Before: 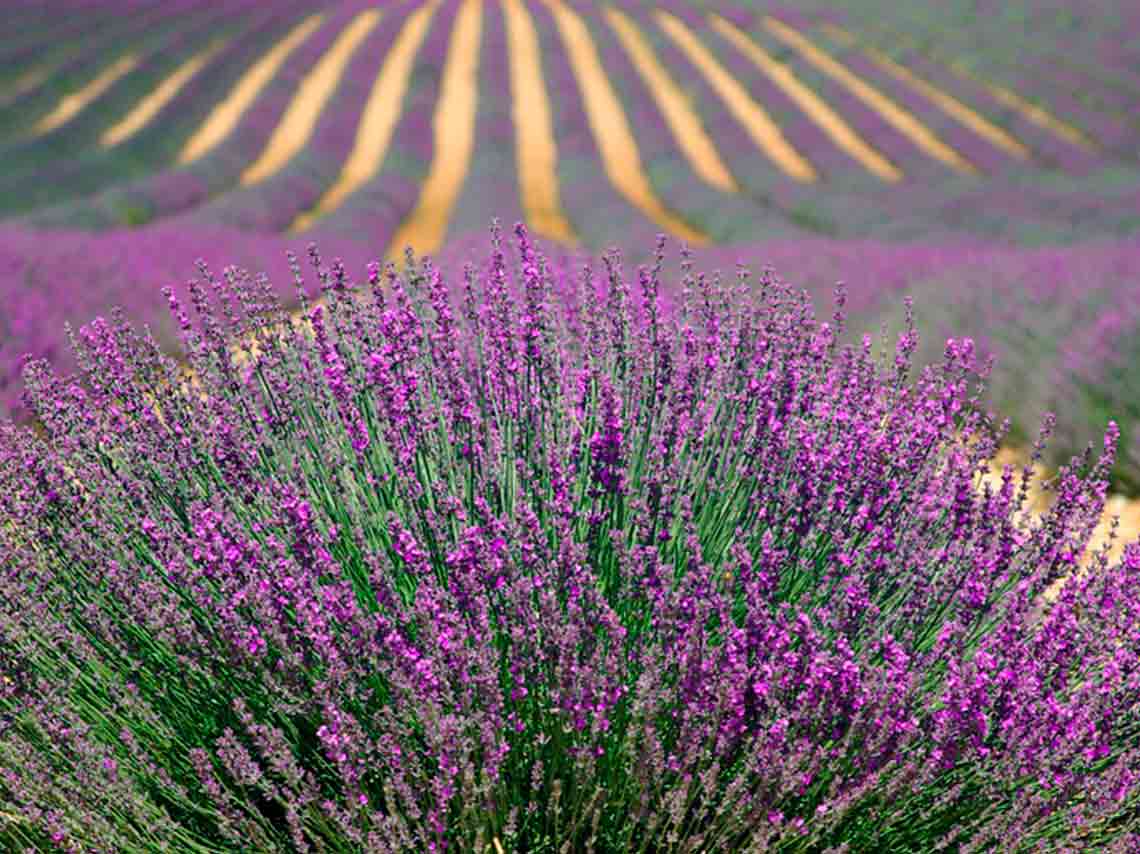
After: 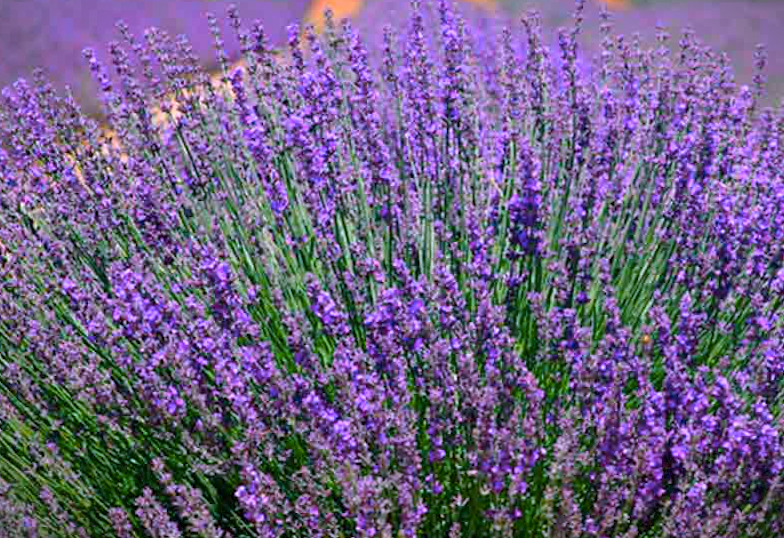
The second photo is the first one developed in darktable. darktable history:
vignetting: fall-off start 100%, brightness -0.406, saturation -0.3, width/height ratio 1.324, dithering 8-bit output, unbound false
rotate and perspective: rotation 0.192°, lens shift (horizontal) -0.015, crop left 0.005, crop right 0.996, crop top 0.006, crop bottom 0.99
tone equalizer: on, module defaults
shadows and highlights: shadows 20.91, highlights -35.45, soften with gaussian
white balance: red 1.042, blue 1.17
crop: left 6.488%, top 27.668%, right 24.183%, bottom 8.656%
color zones: curves: ch1 [(0.239, 0.552) (0.75, 0.5)]; ch2 [(0.25, 0.462) (0.749, 0.457)], mix 25.94%
